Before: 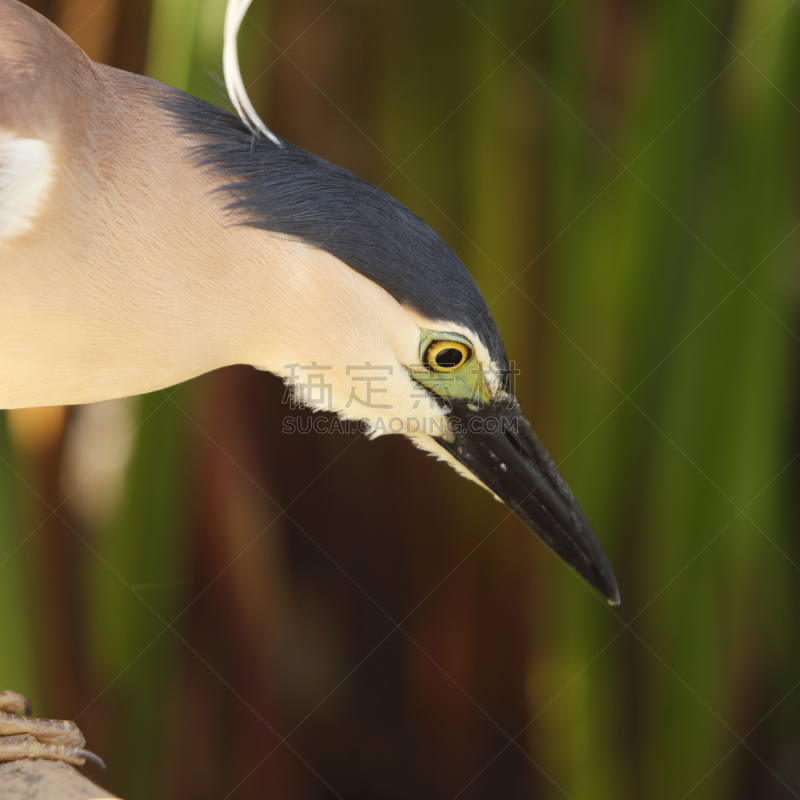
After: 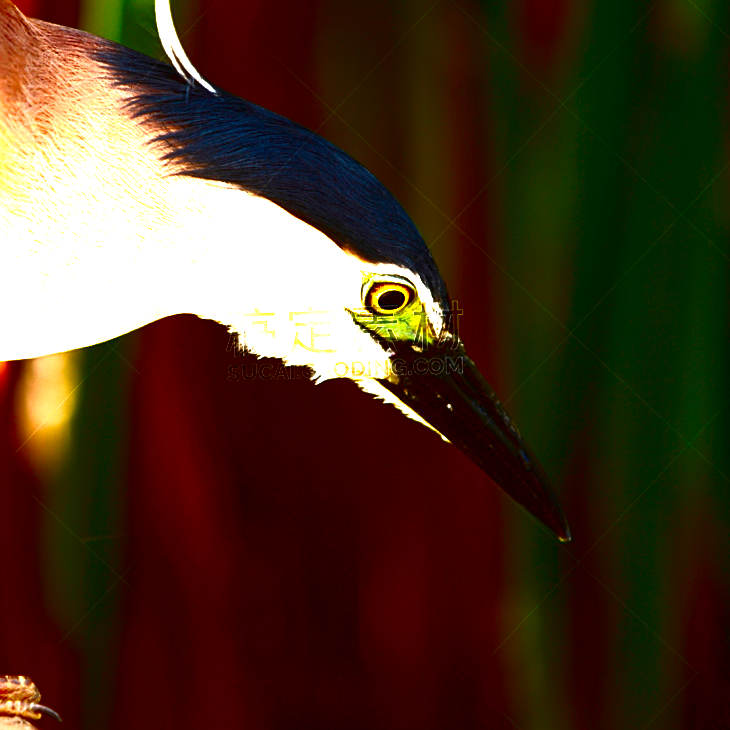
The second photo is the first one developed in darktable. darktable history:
white balance: emerald 1
sharpen: on, module defaults
exposure: black level correction 0, exposure 1.2 EV, compensate exposure bias true, compensate highlight preservation false
contrast brightness saturation: brightness -1, saturation 1
shadows and highlights: shadows 0, highlights 40
levels: mode automatic, black 0.023%, white 99.97%, levels [0.062, 0.494, 0.925]
crop and rotate: angle 1.96°, left 5.673%, top 5.673%
